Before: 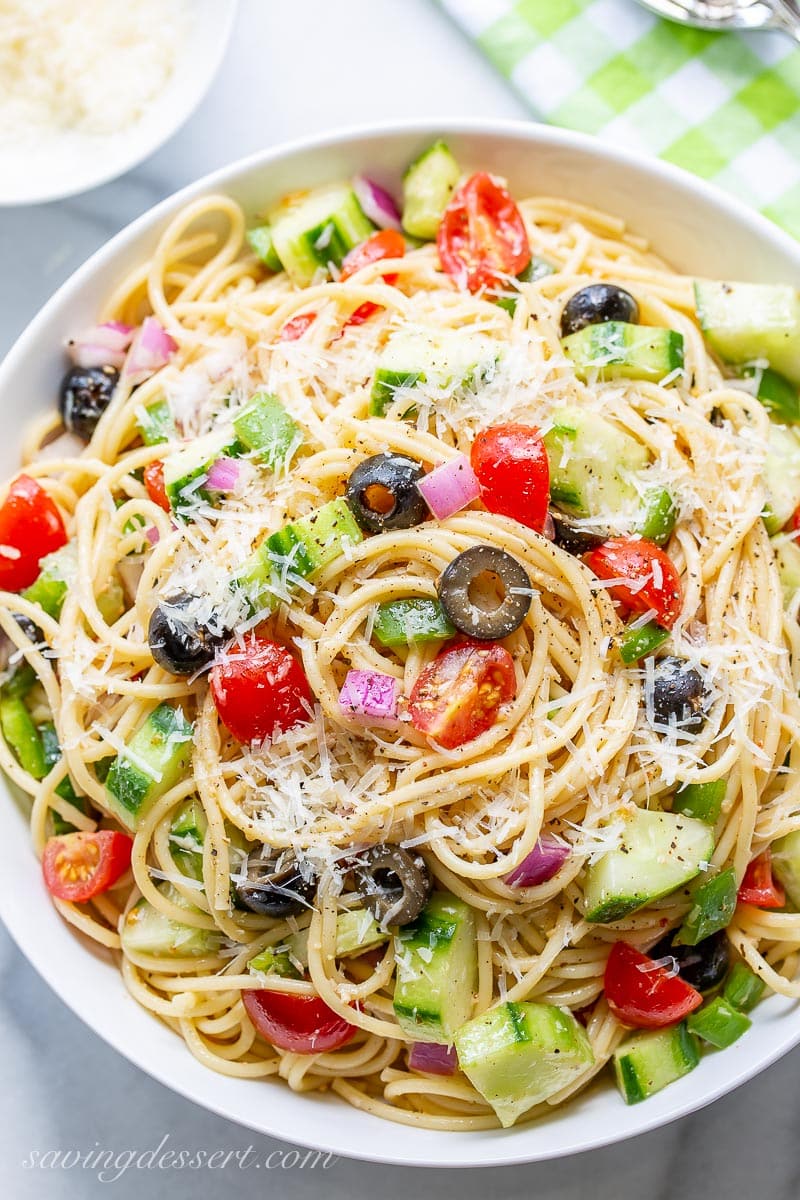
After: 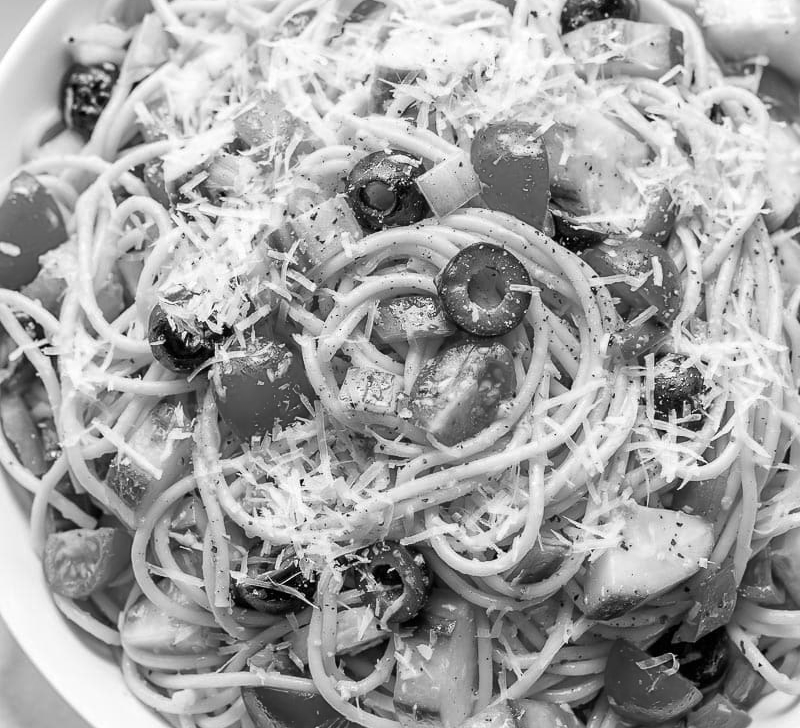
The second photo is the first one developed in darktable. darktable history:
color calibration: output gray [0.23, 0.37, 0.4, 0], gray › normalize channels true, x 0.383, y 0.372, temperature 3917.33 K, gamut compression 0.004
crop and rotate: top 25.304%, bottom 13.963%
